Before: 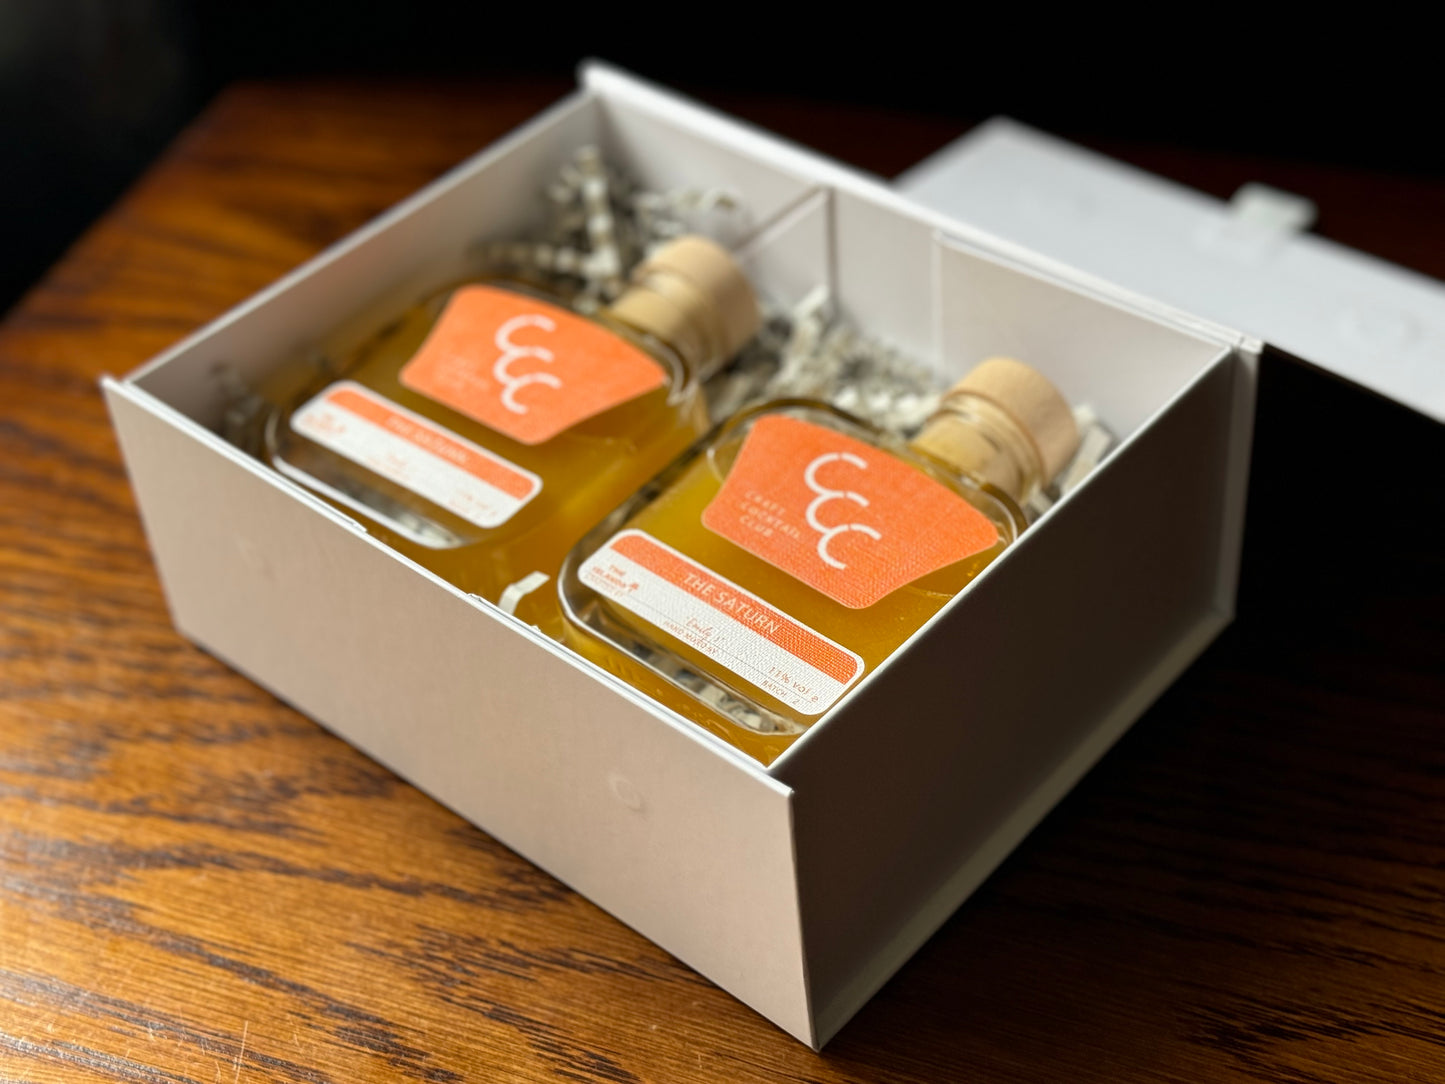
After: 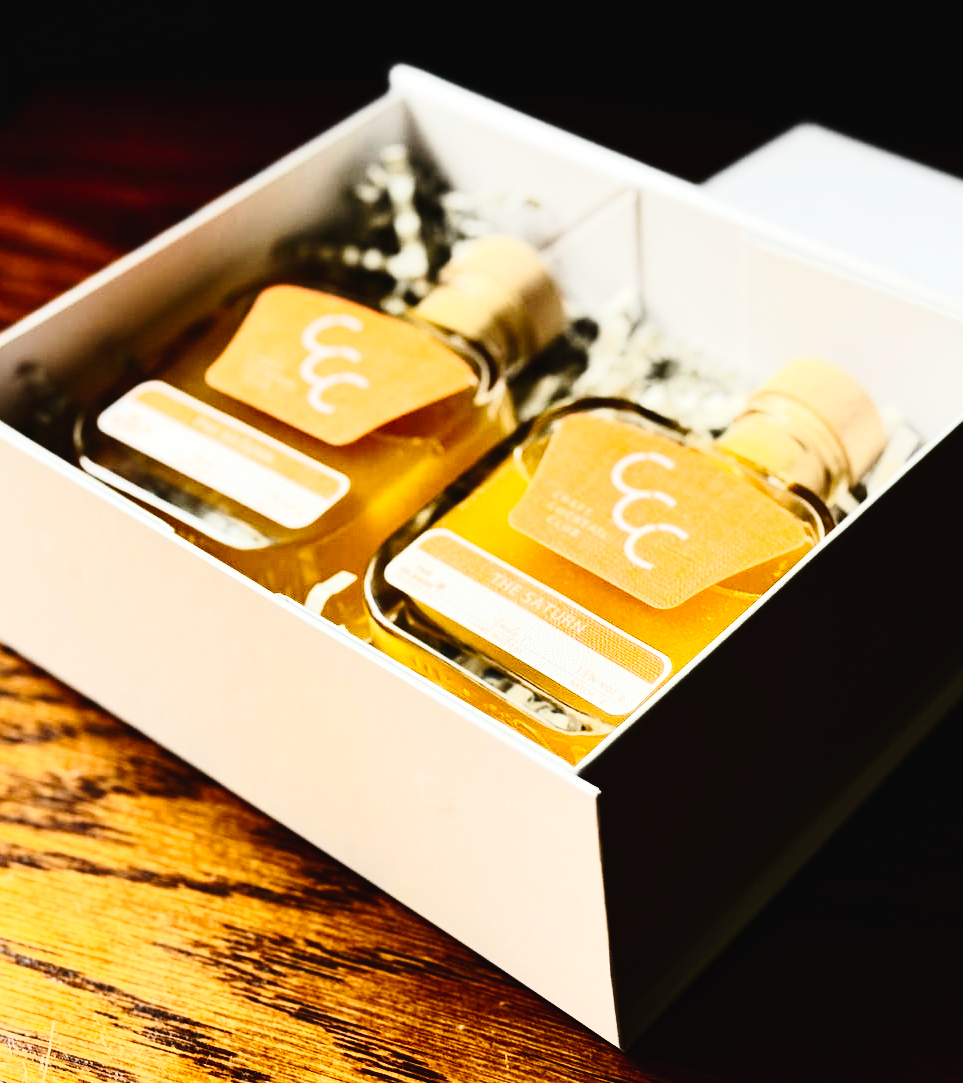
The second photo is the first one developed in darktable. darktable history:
tone curve: curves: ch0 [(0, 0.023) (0.104, 0.058) (0.21, 0.162) (0.469, 0.524) (0.579, 0.65) (0.725, 0.8) (0.858, 0.903) (1, 0.974)]; ch1 [(0, 0) (0.414, 0.395) (0.447, 0.447) (0.502, 0.501) (0.521, 0.512) (0.566, 0.566) (0.618, 0.61) (0.654, 0.642) (1, 1)]; ch2 [(0, 0) (0.369, 0.388) (0.437, 0.453) (0.492, 0.485) (0.524, 0.508) (0.553, 0.566) (0.583, 0.608) (1, 1)], preserve colors none
contrast brightness saturation: contrast 0.403, brightness 0.042, saturation 0.26
tone equalizer: -8 EV -0.754 EV, -7 EV -0.686 EV, -6 EV -0.578 EV, -5 EV -0.421 EV, -3 EV 0.388 EV, -2 EV 0.6 EV, -1 EV 0.68 EV, +0 EV 0.752 EV, edges refinement/feathering 500, mask exposure compensation -1.57 EV, preserve details no
crop and rotate: left 13.427%, right 19.906%
